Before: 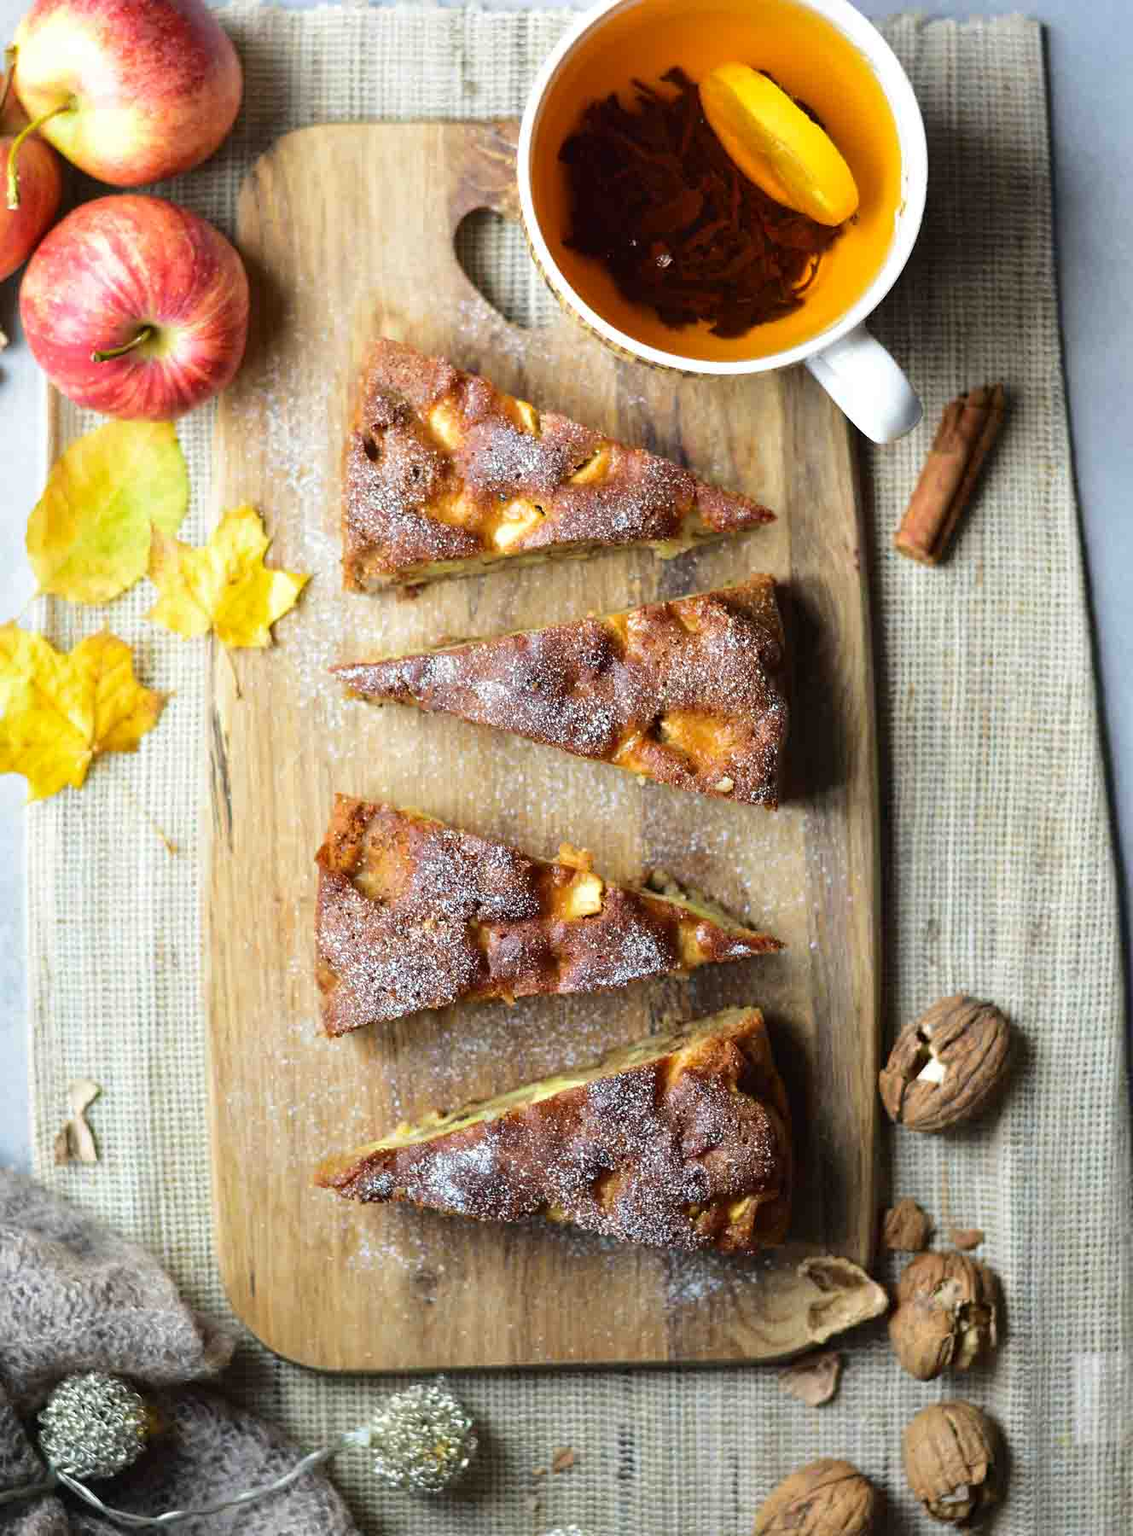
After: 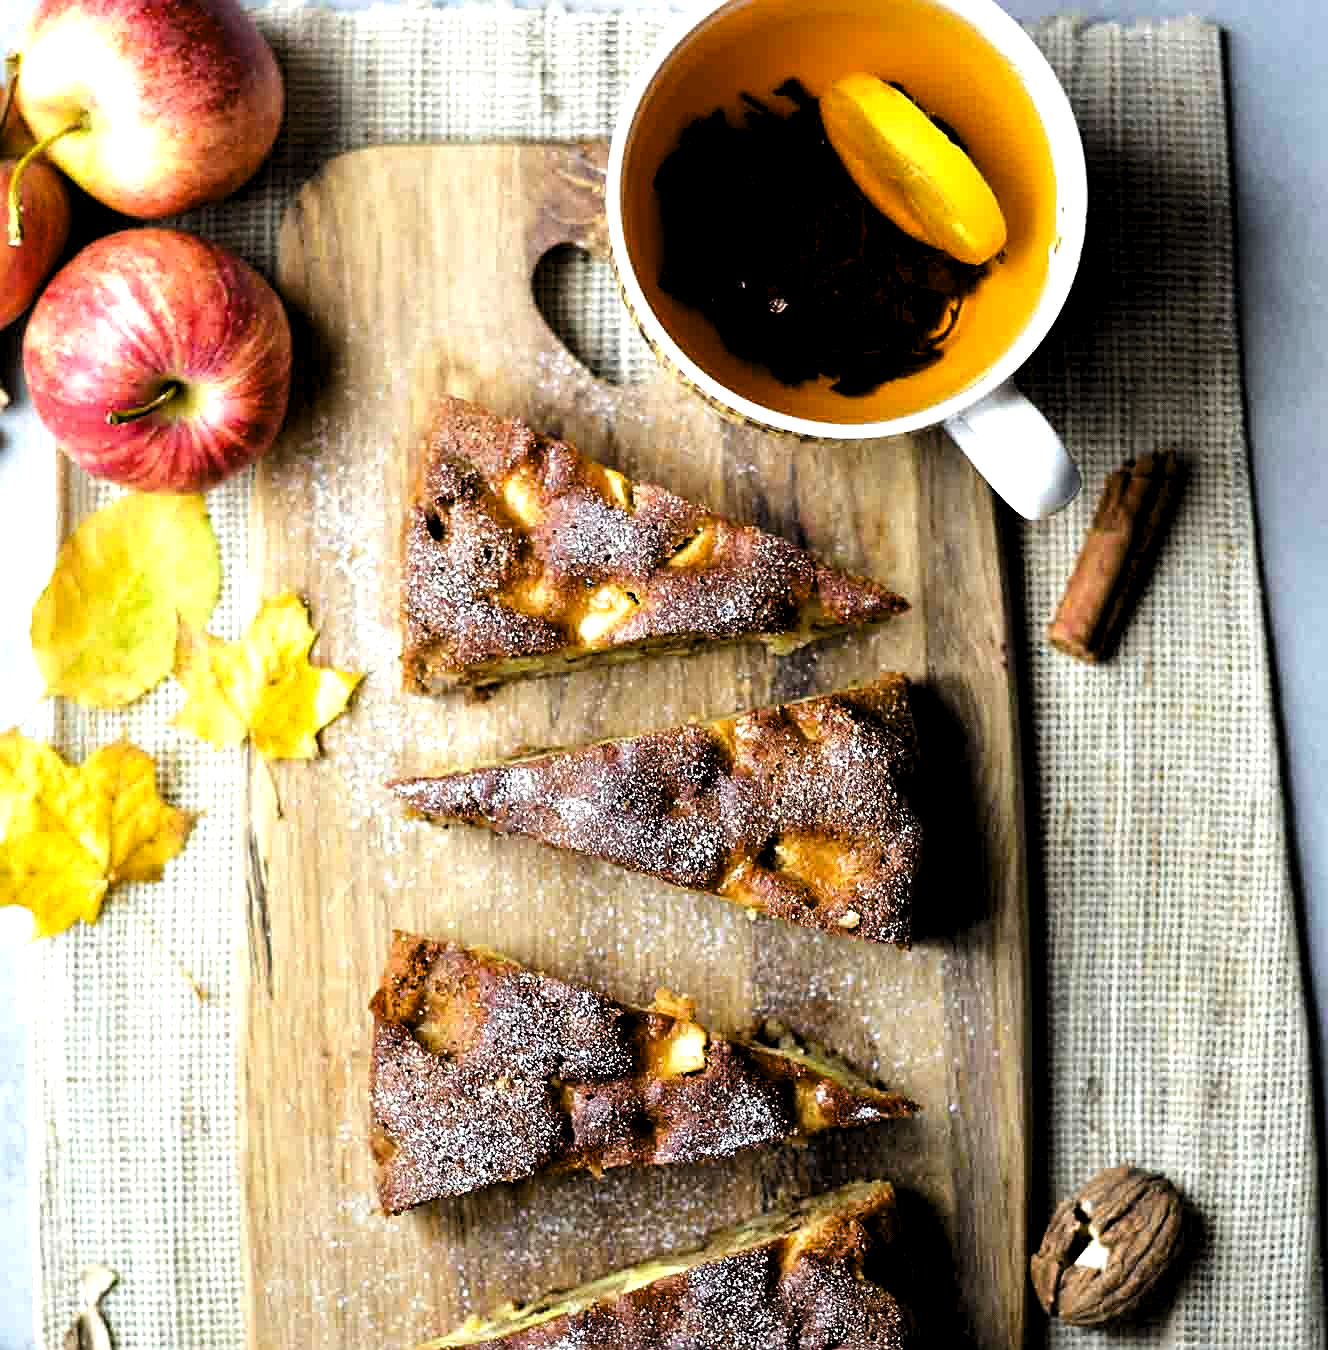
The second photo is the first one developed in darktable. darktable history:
sharpen: on, module defaults
color balance rgb: perceptual saturation grading › global saturation 20.905%, perceptual saturation grading › highlights -19.768%, perceptual saturation grading › shadows 29.551%
levels: levels [0.116, 0.574, 1]
tone equalizer: -8 EV -0.406 EV, -7 EV -0.396 EV, -6 EV -0.367 EV, -5 EV -0.255 EV, -3 EV 0.187 EV, -2 EV 0.323 EV, -1 EV 0.381 EV, +0 EV 0.433 EV, edges refinement/feathering 500, mask exposure compensation -1.57 EV, preserve details no
crop: bottom 24.978%
